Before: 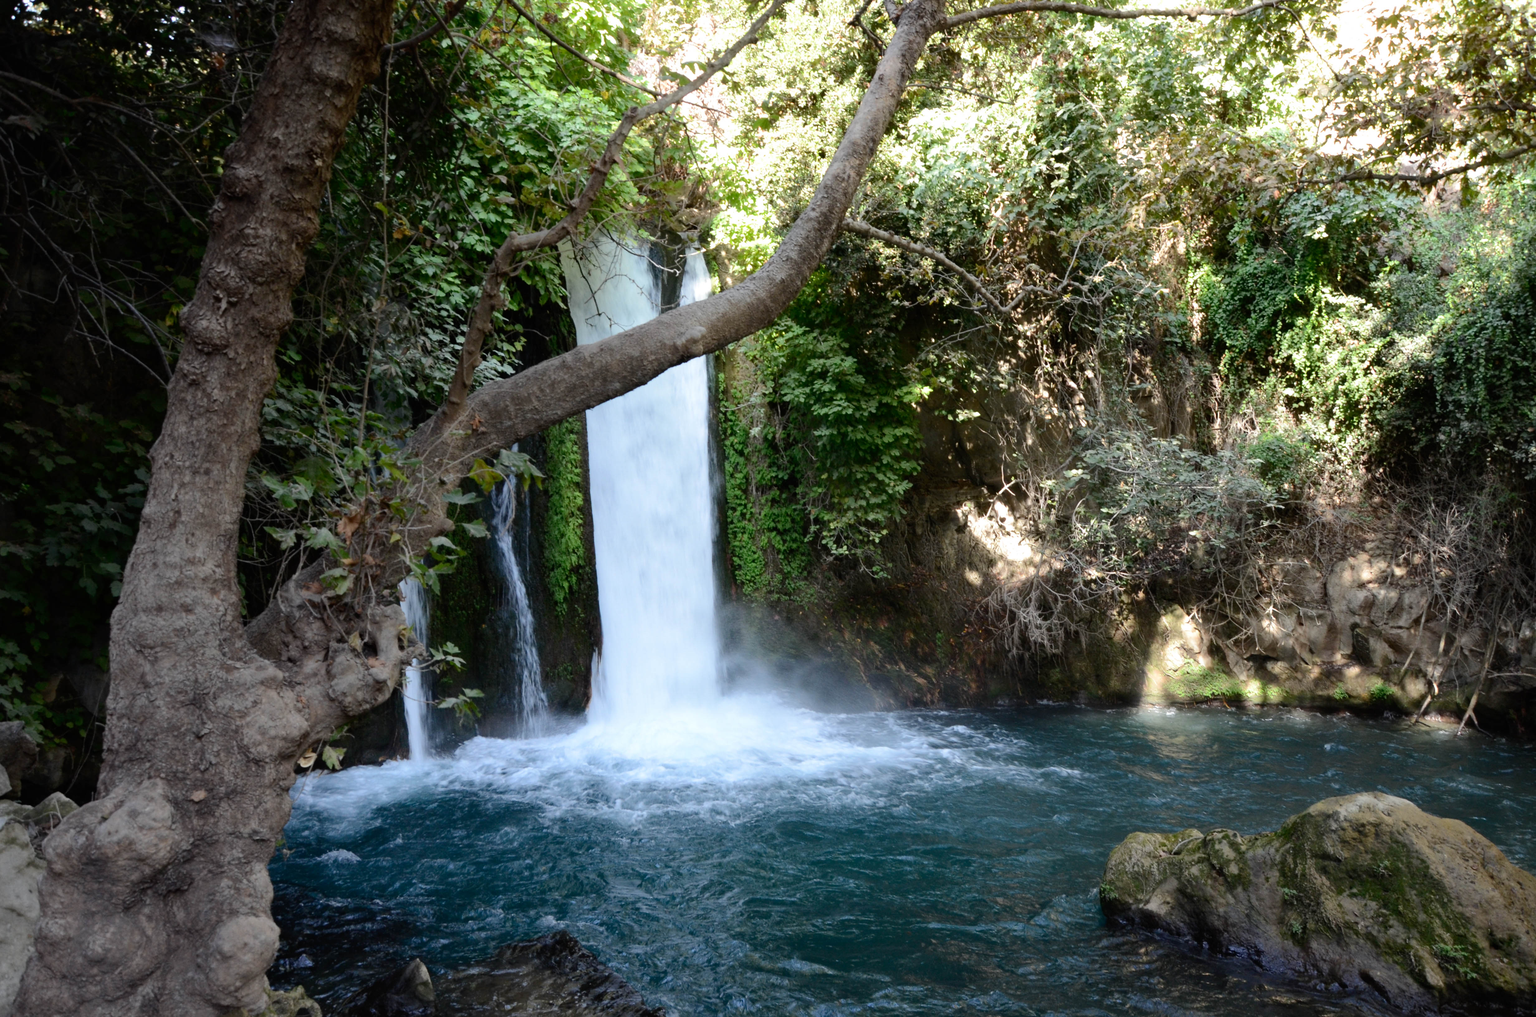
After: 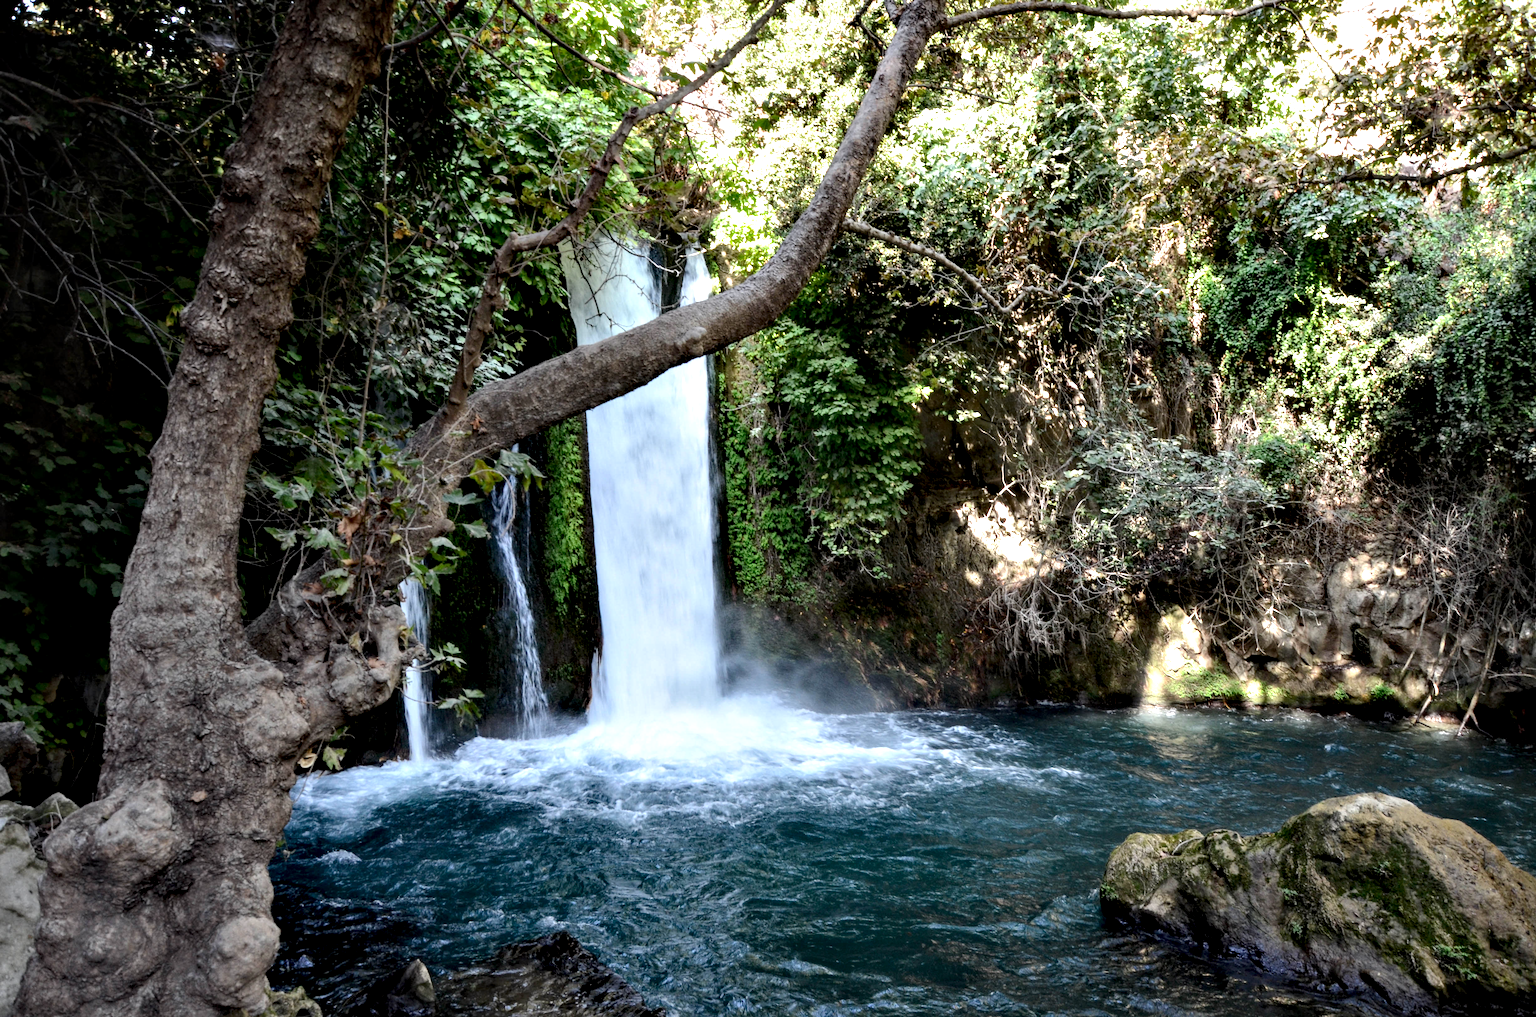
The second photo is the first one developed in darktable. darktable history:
local contrast: on, module defaults
contrast equalizer: y [[0.6 ×6], [0.55 ×6], [0 ×6], [0 ×6], [0 ×6]]
